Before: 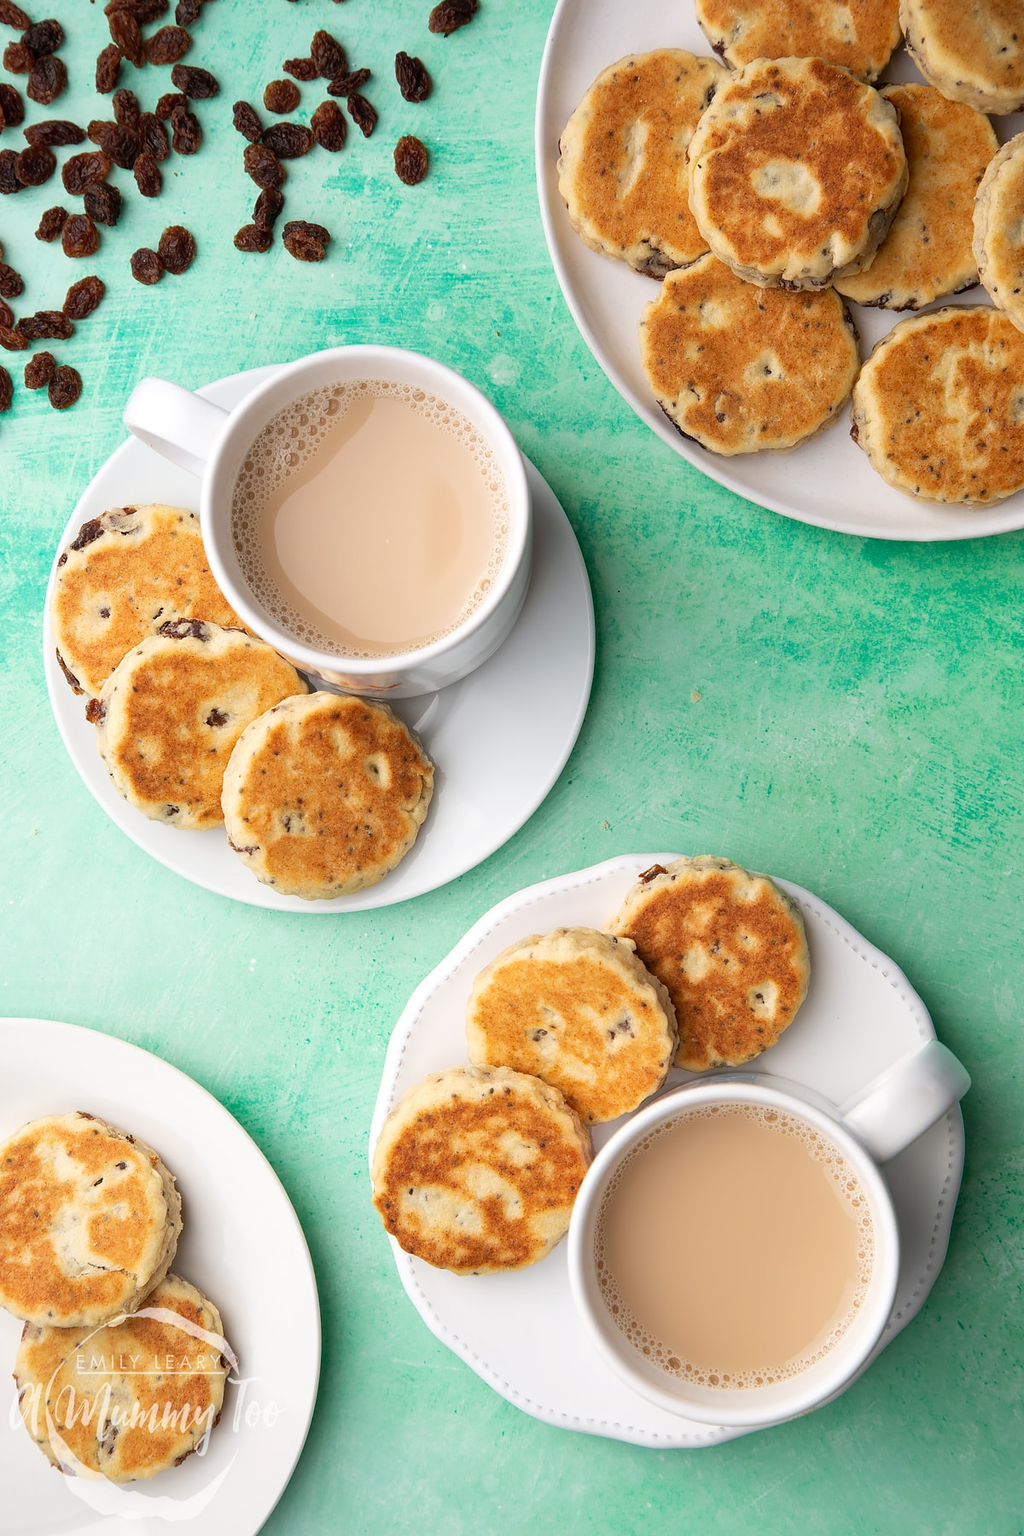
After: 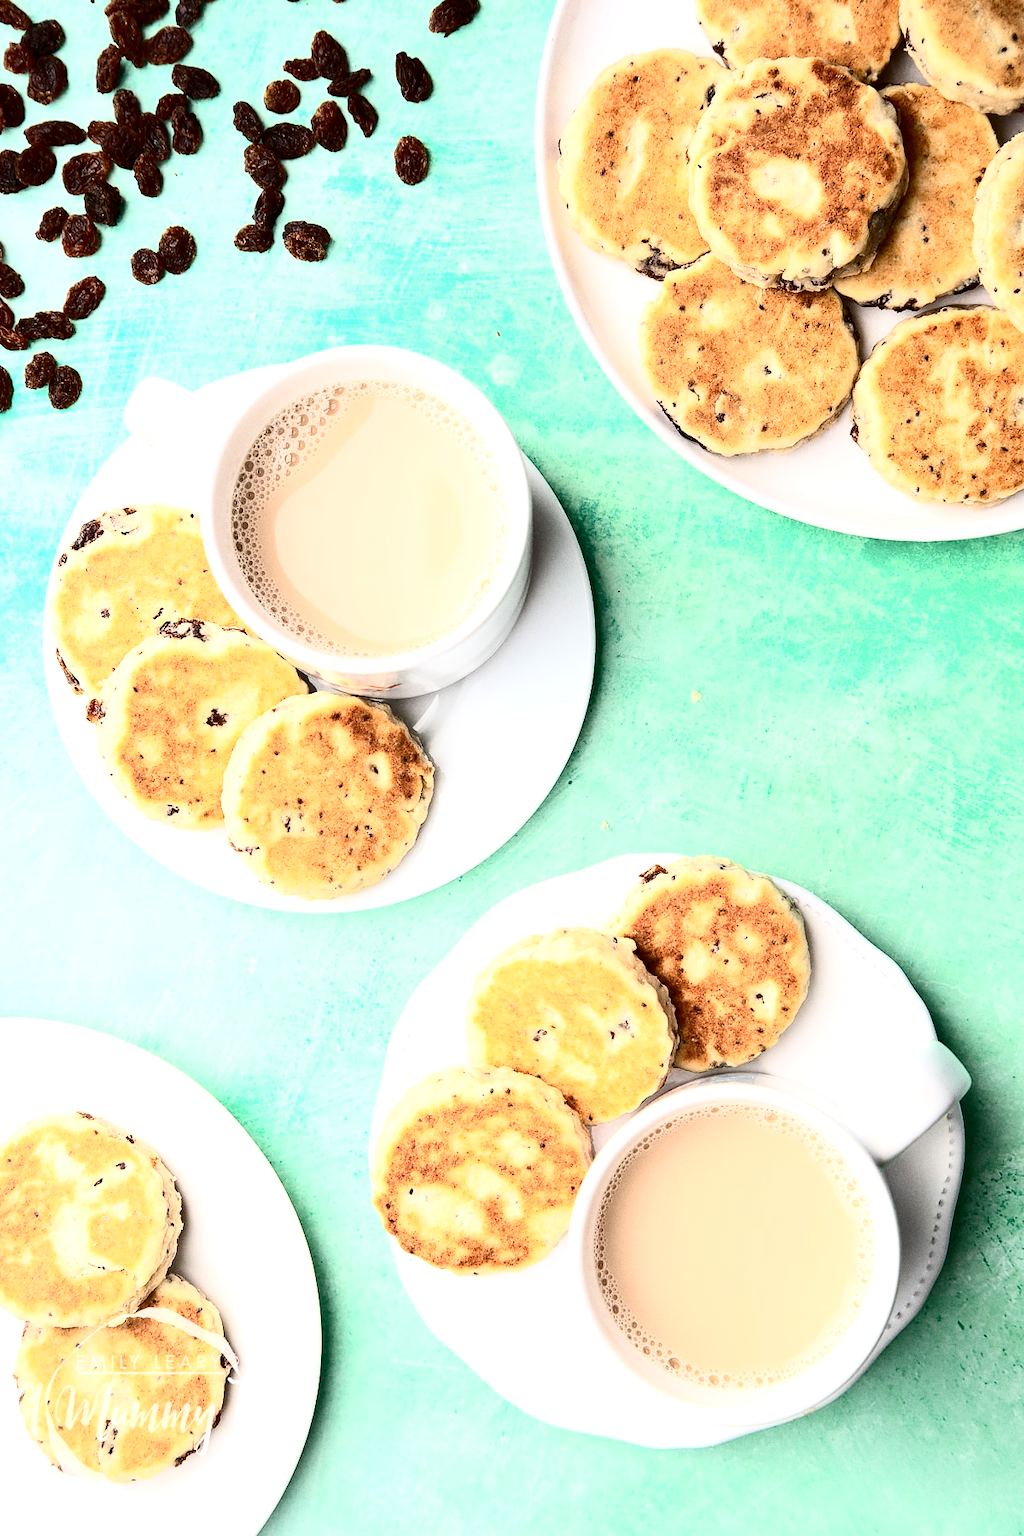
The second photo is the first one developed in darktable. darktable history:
grain: coarseness 0.47 ISO
exposure: exposure 0.74 EV, compensate highlight preservation false
contrast brightness saturation: contrast 0.5, saturation -0.1
